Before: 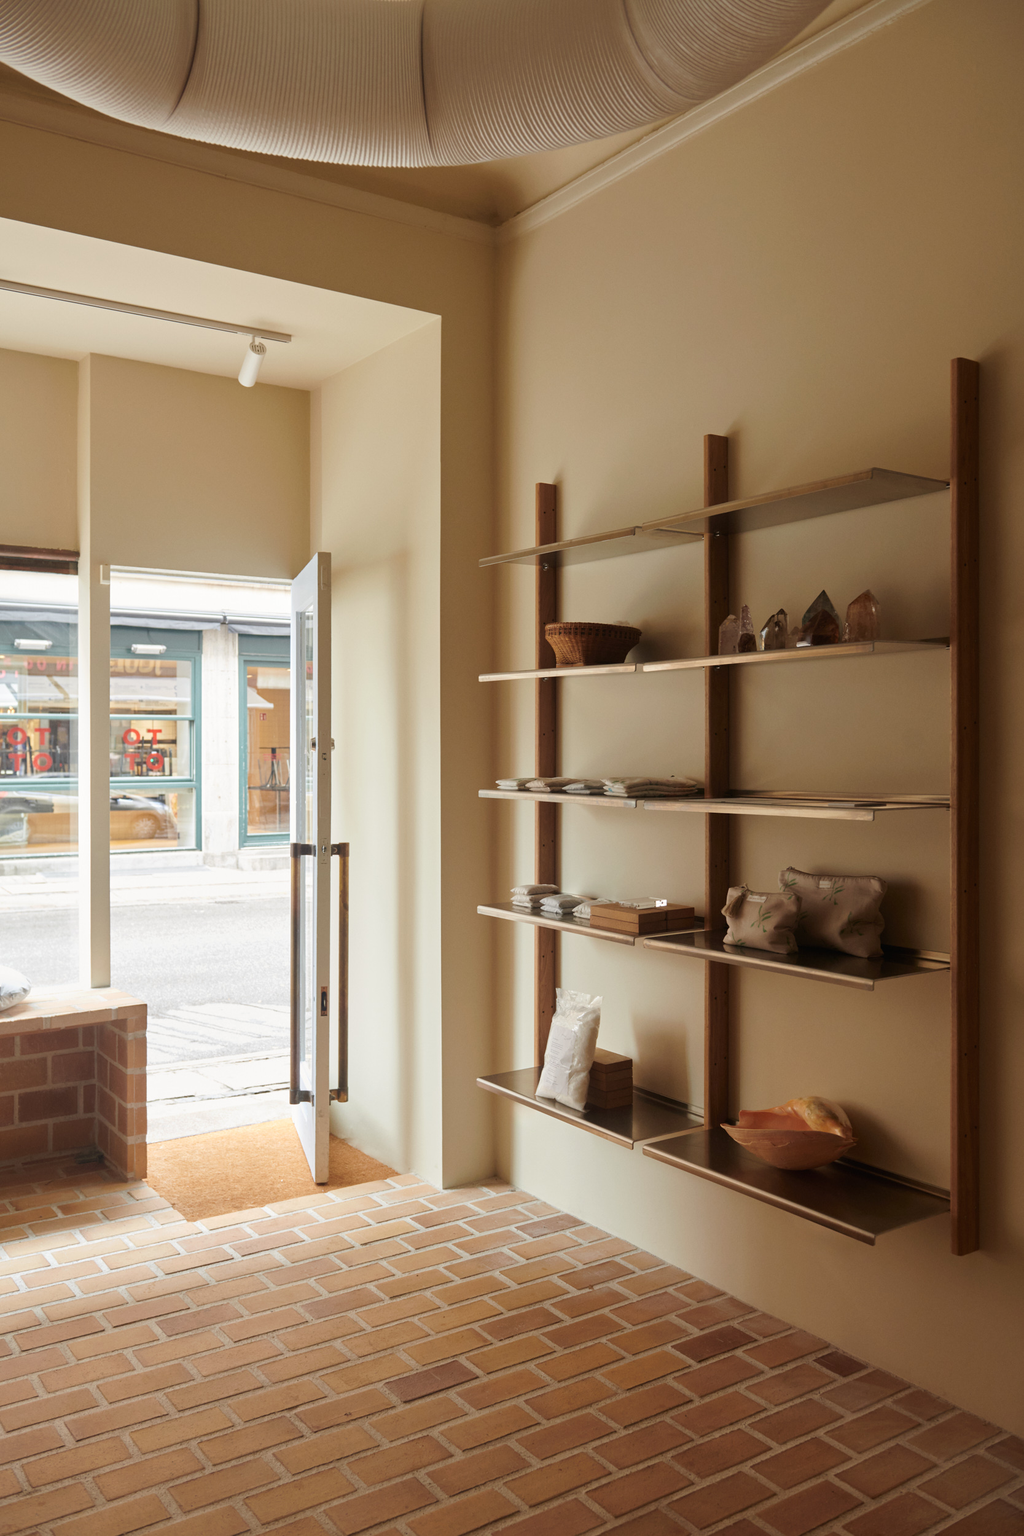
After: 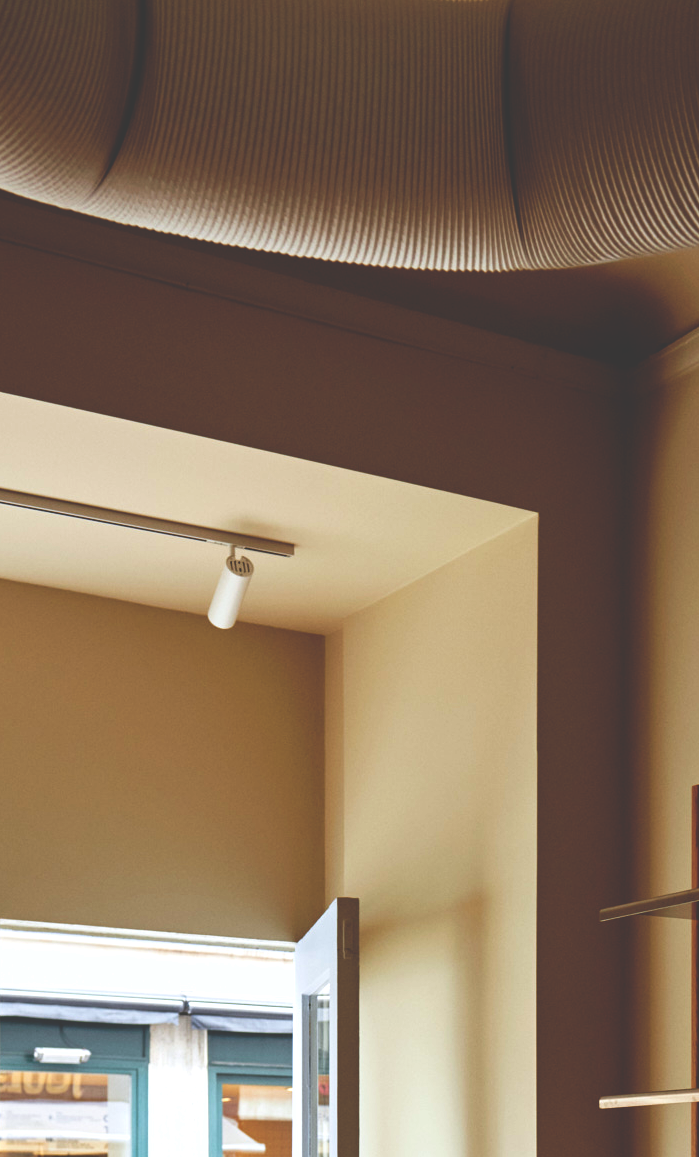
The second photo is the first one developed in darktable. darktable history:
tone equalizer: -7 EV 0.18 EV, -6 EV 0.12 EV, -5 EV 0.08 EV, -4 EV 0.04 EV, -2 EV -0.02 EV, -1 EV -0.04 EV, +0 EV -0.06 EV, luminance estimator HSV value / RGB max
crop and rotate: left 10.817%, top 0.062%, right 47.194%, bottom 53.626%
white balance: red 0.976, blue 1.04
base curve: curves: ch0 [(0, 0.036) (0.083, 0.04) (0.804, 1)], preserve colors none
